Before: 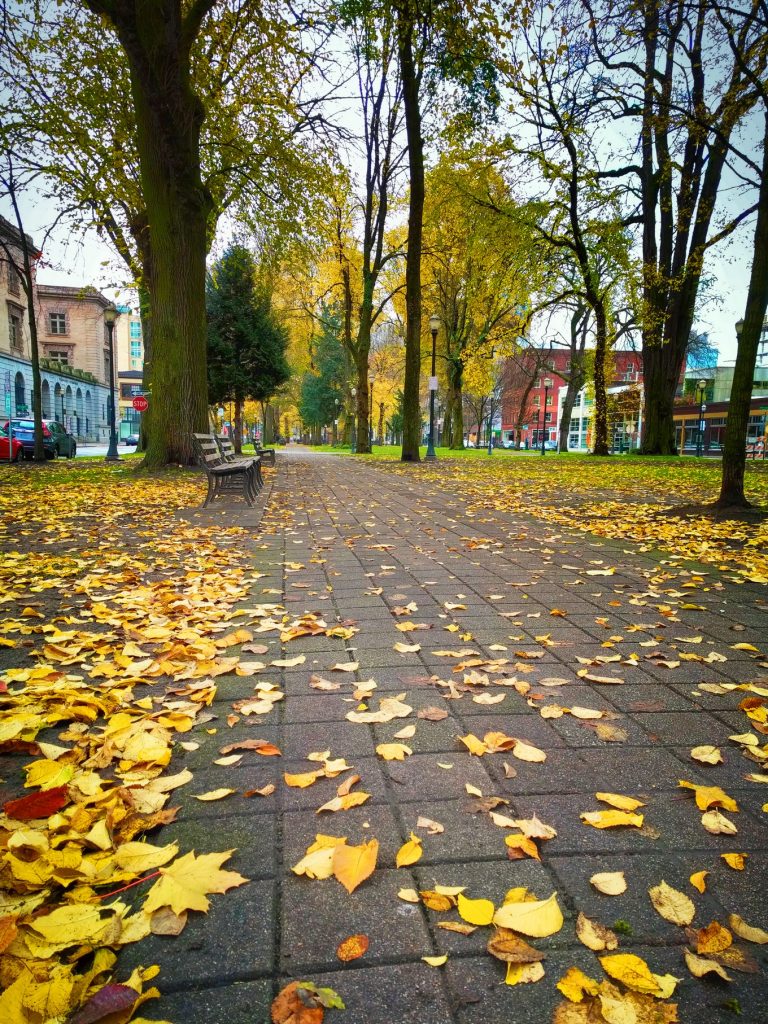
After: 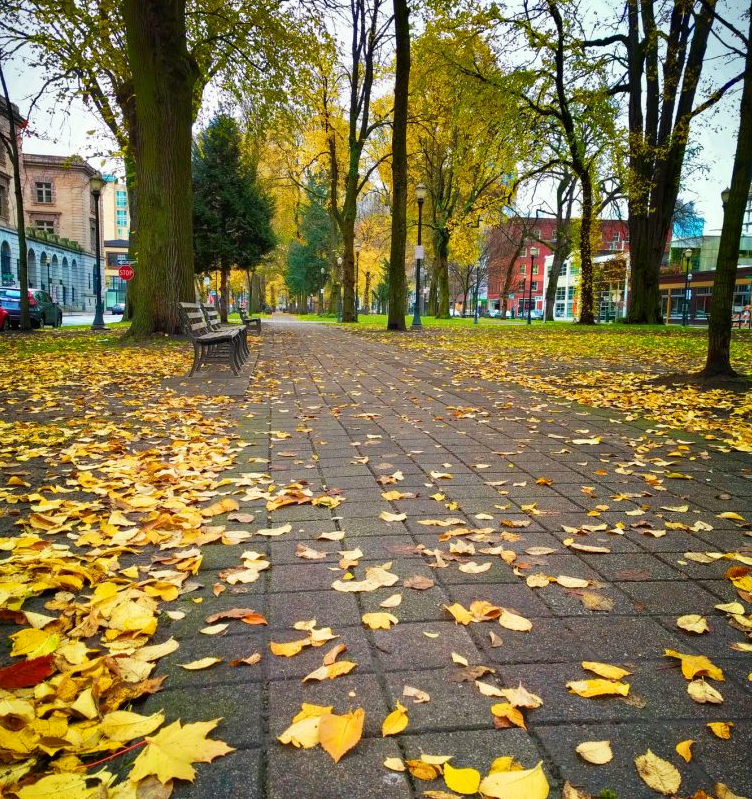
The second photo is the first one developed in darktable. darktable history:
crop and rotate: left 1.918%, top 12.814%, right 0.151%, bottom 9.142%
haze removal: compatibility mode true, adaptive false
